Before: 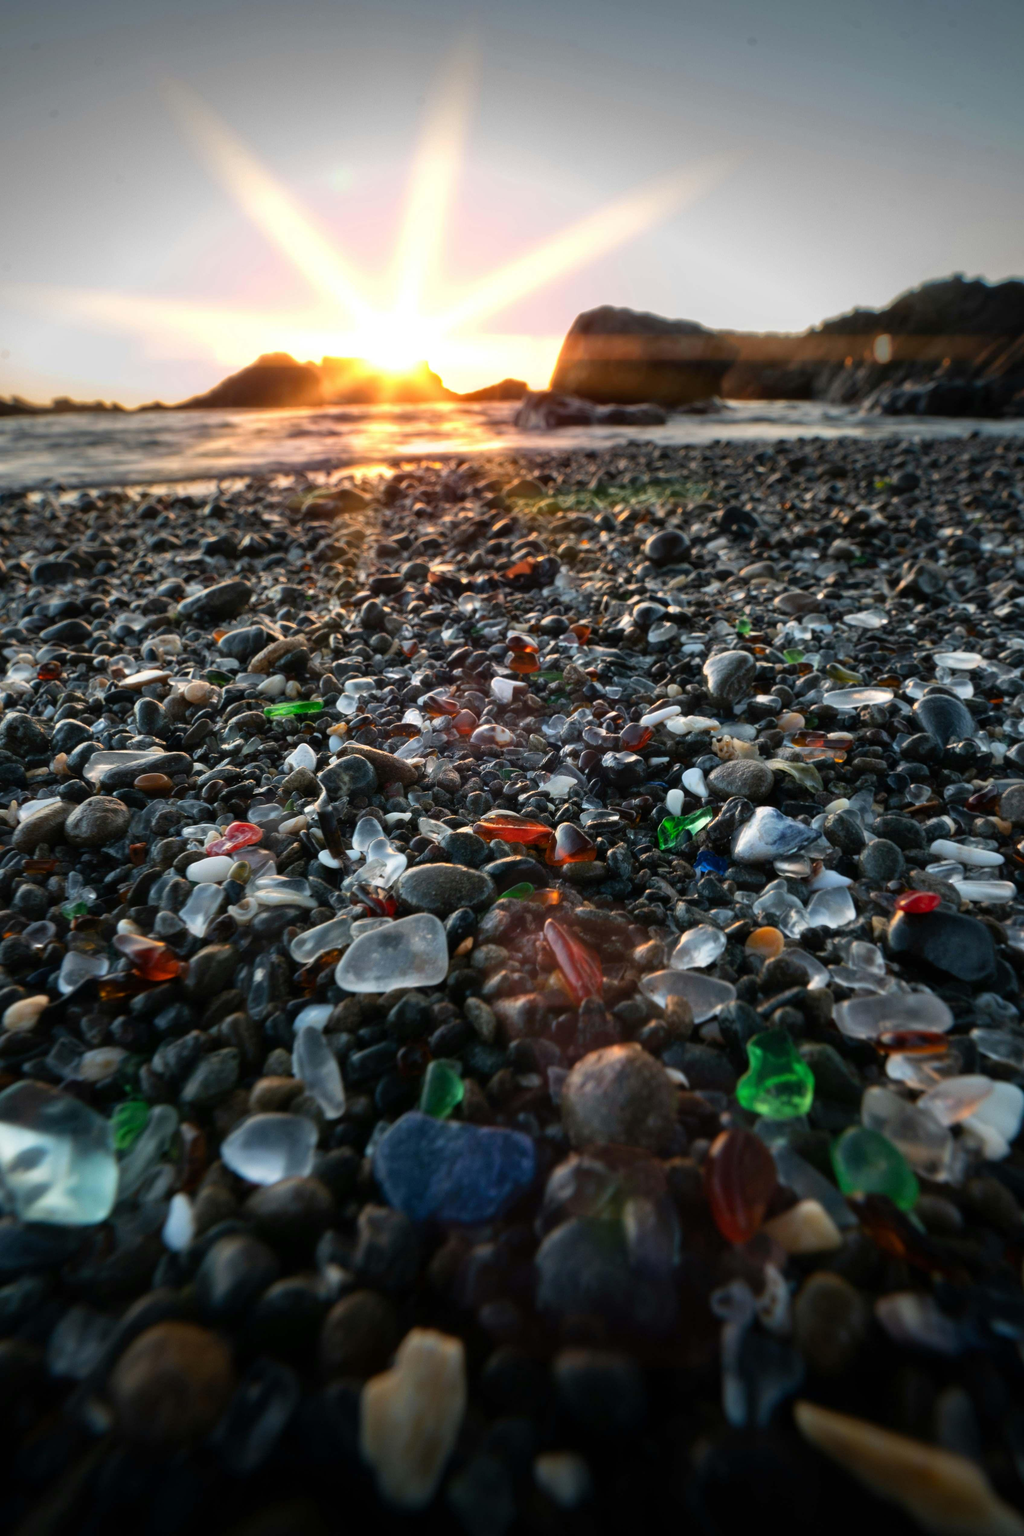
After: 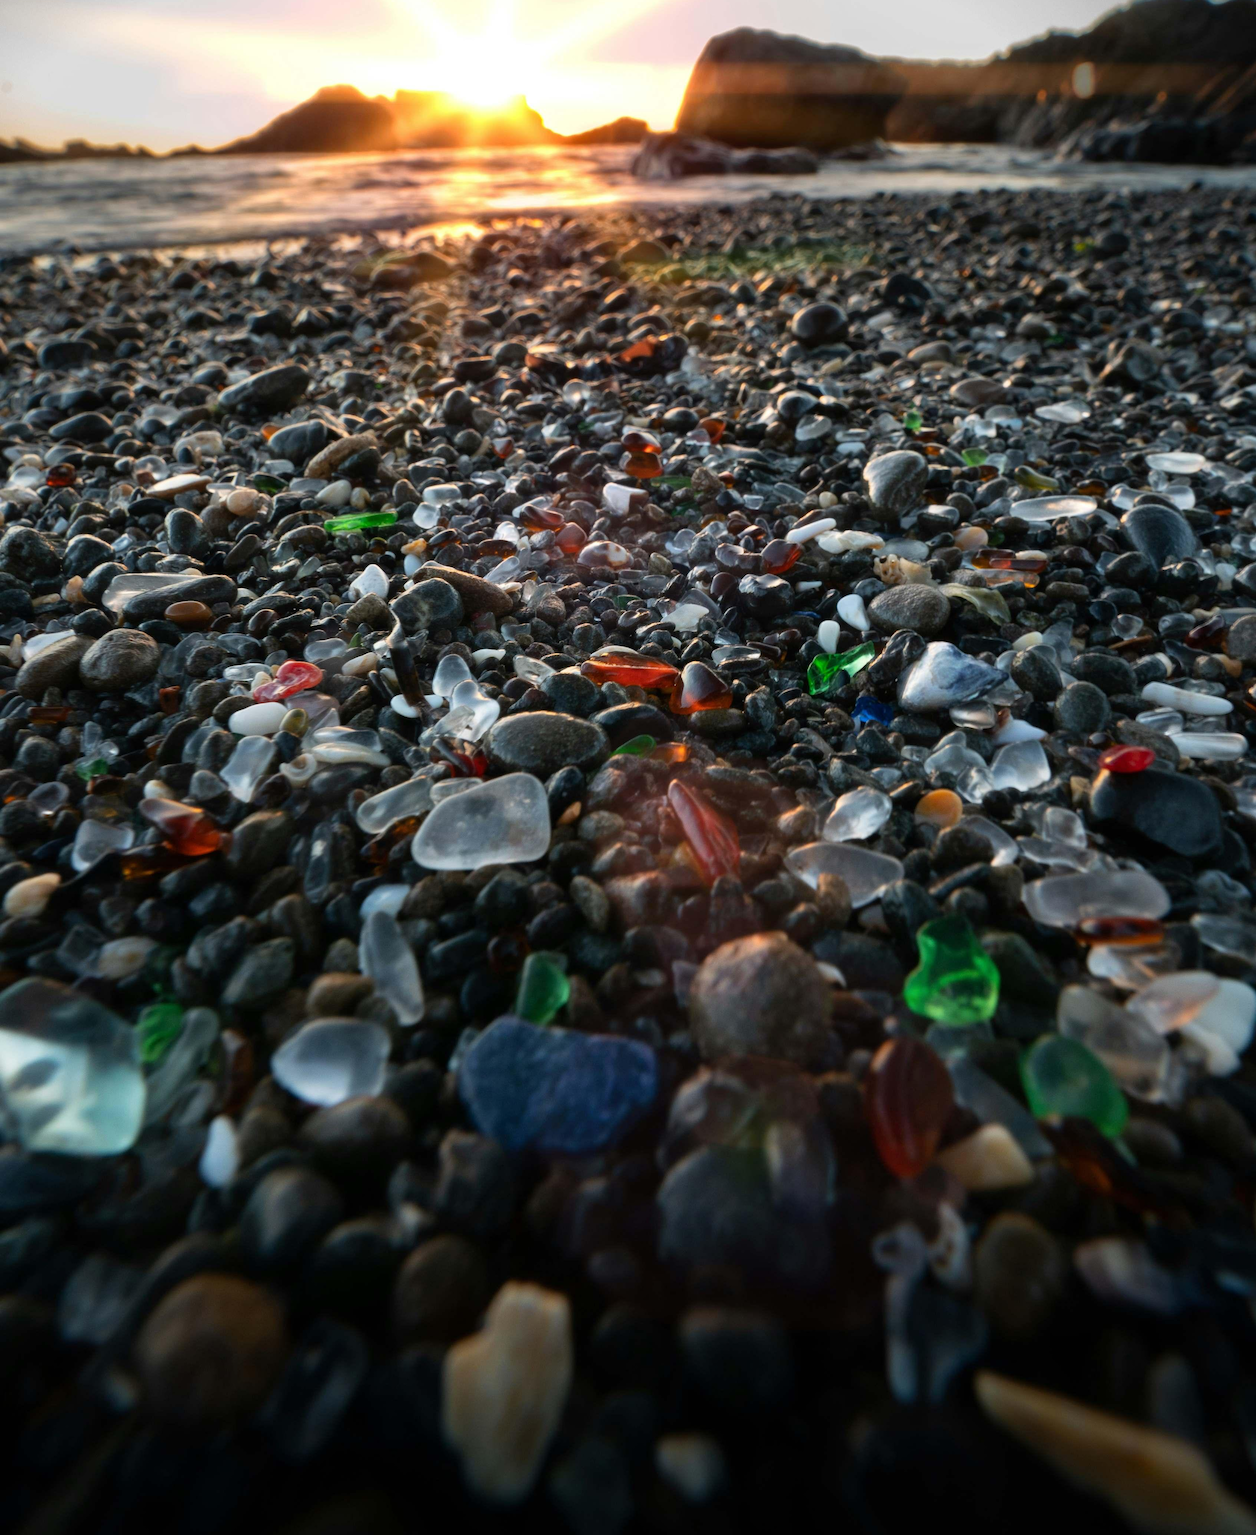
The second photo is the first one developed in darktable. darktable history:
crop and rotate: top 18.48%
